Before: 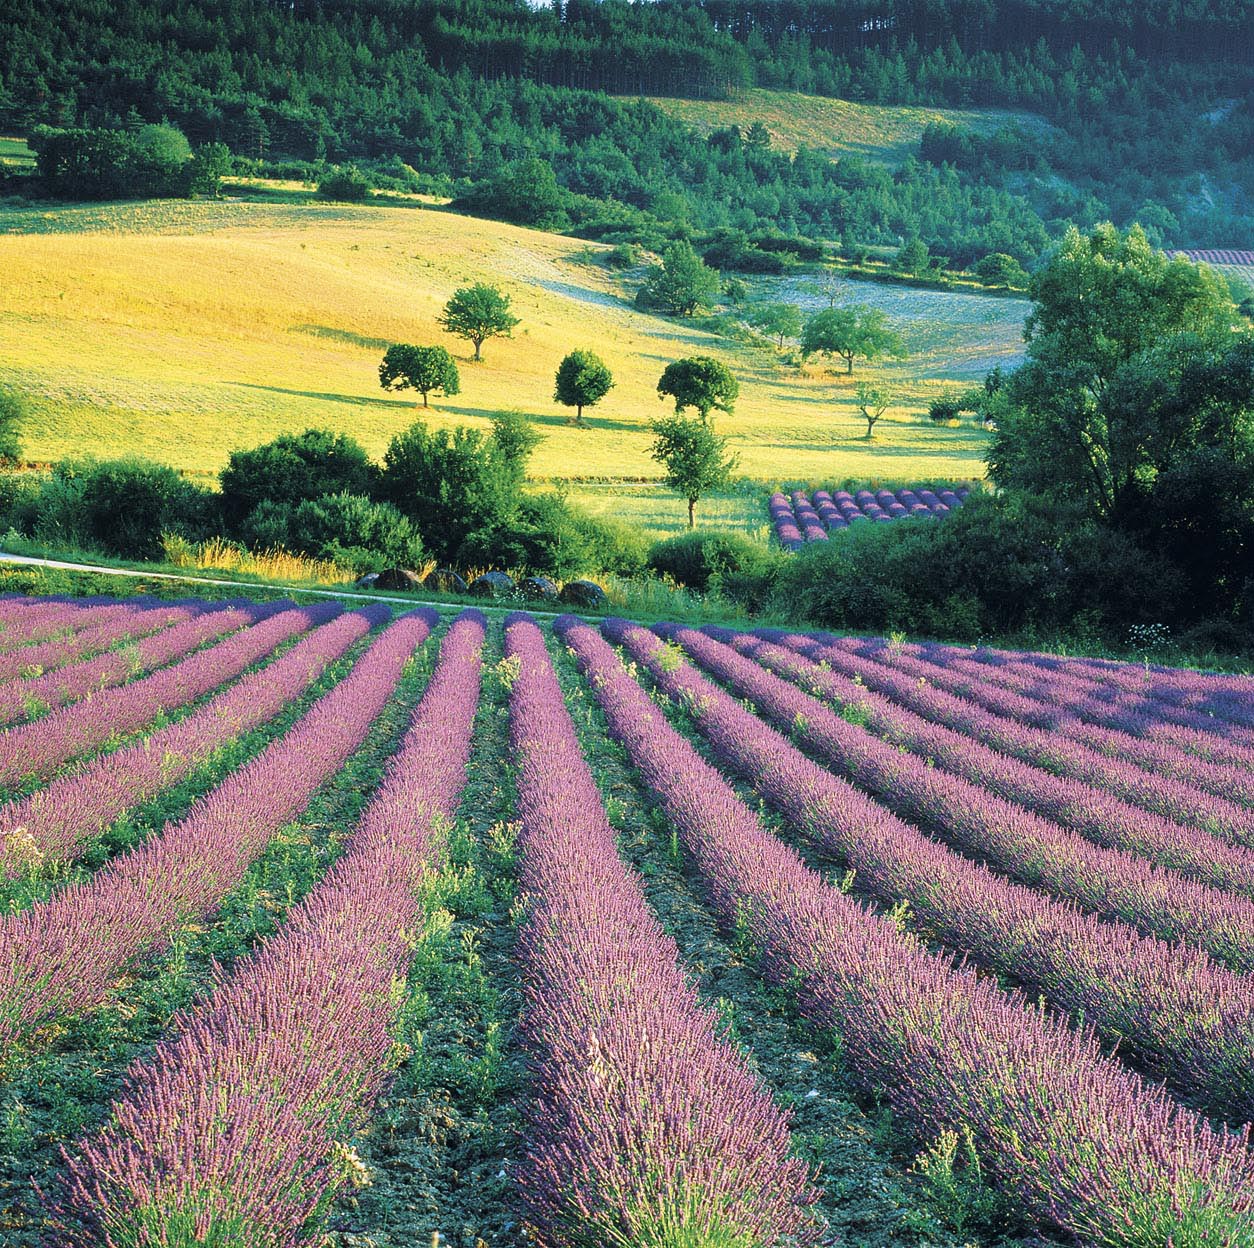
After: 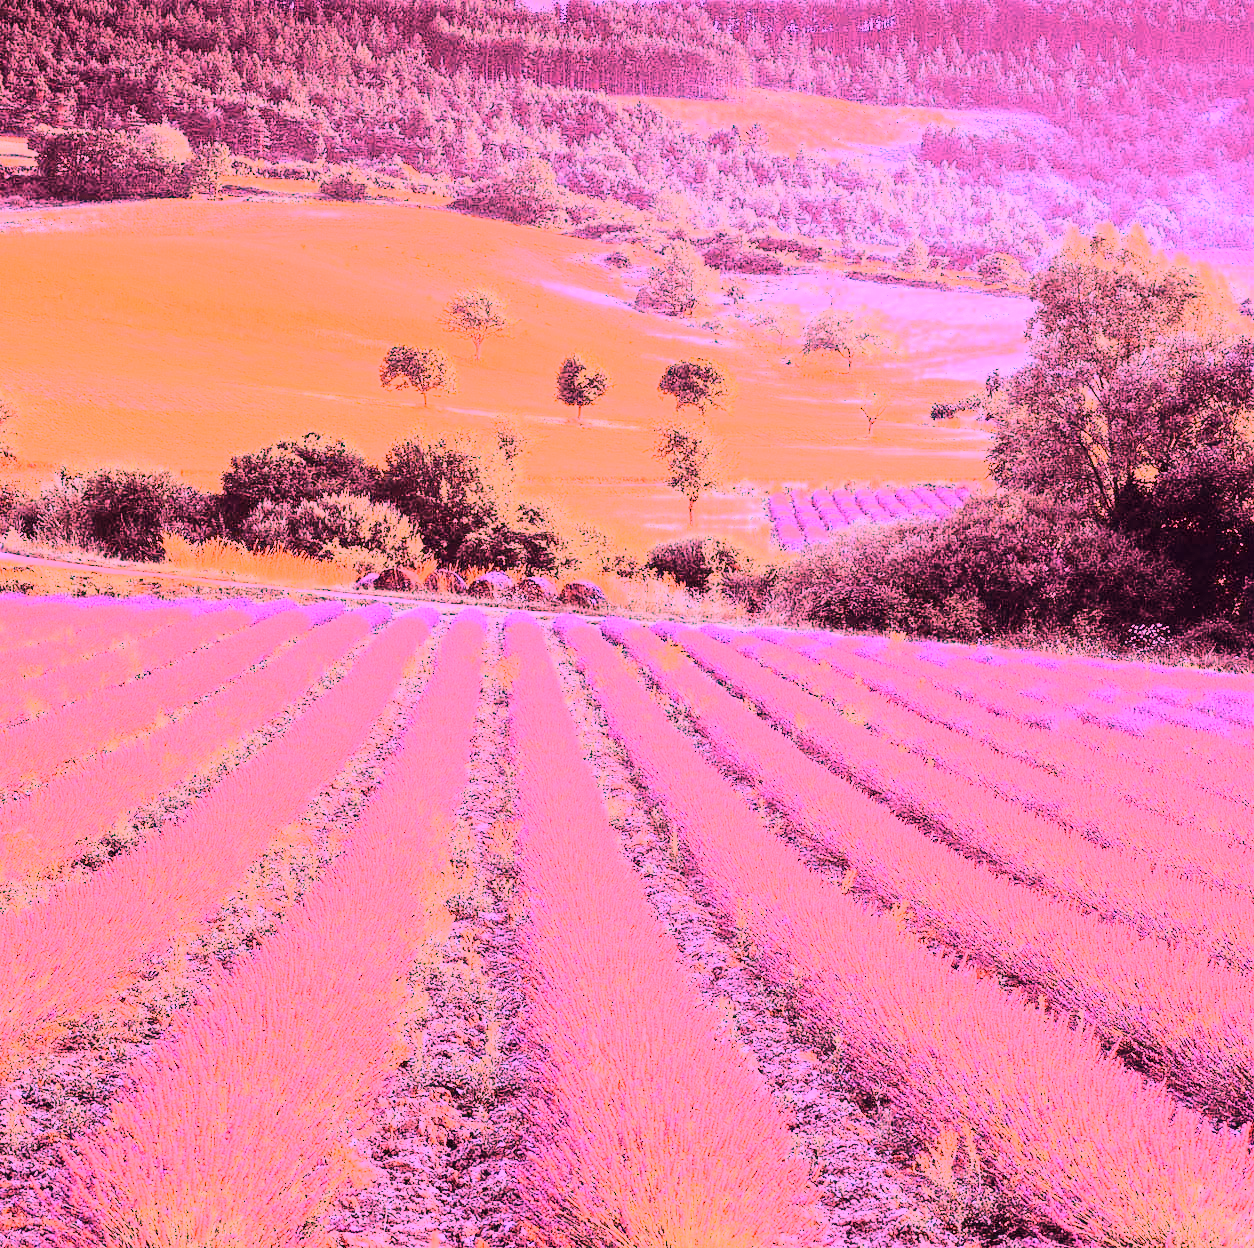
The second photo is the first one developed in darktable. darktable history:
base curve: curves: ch0 [(0, 0) (0.032, 0.037) (0.105, 0.228) (0.435, 0.76) (0.856, 0.983) (1, 1)]
haze removal: compatibility mode true, adaptive false
white balance: red 4.26, blue 1.802
color correction: highlights a* 10.21, highlights b* 9.79, shadows a* 8.61, shadows b* 7.88, saturation 0.8
